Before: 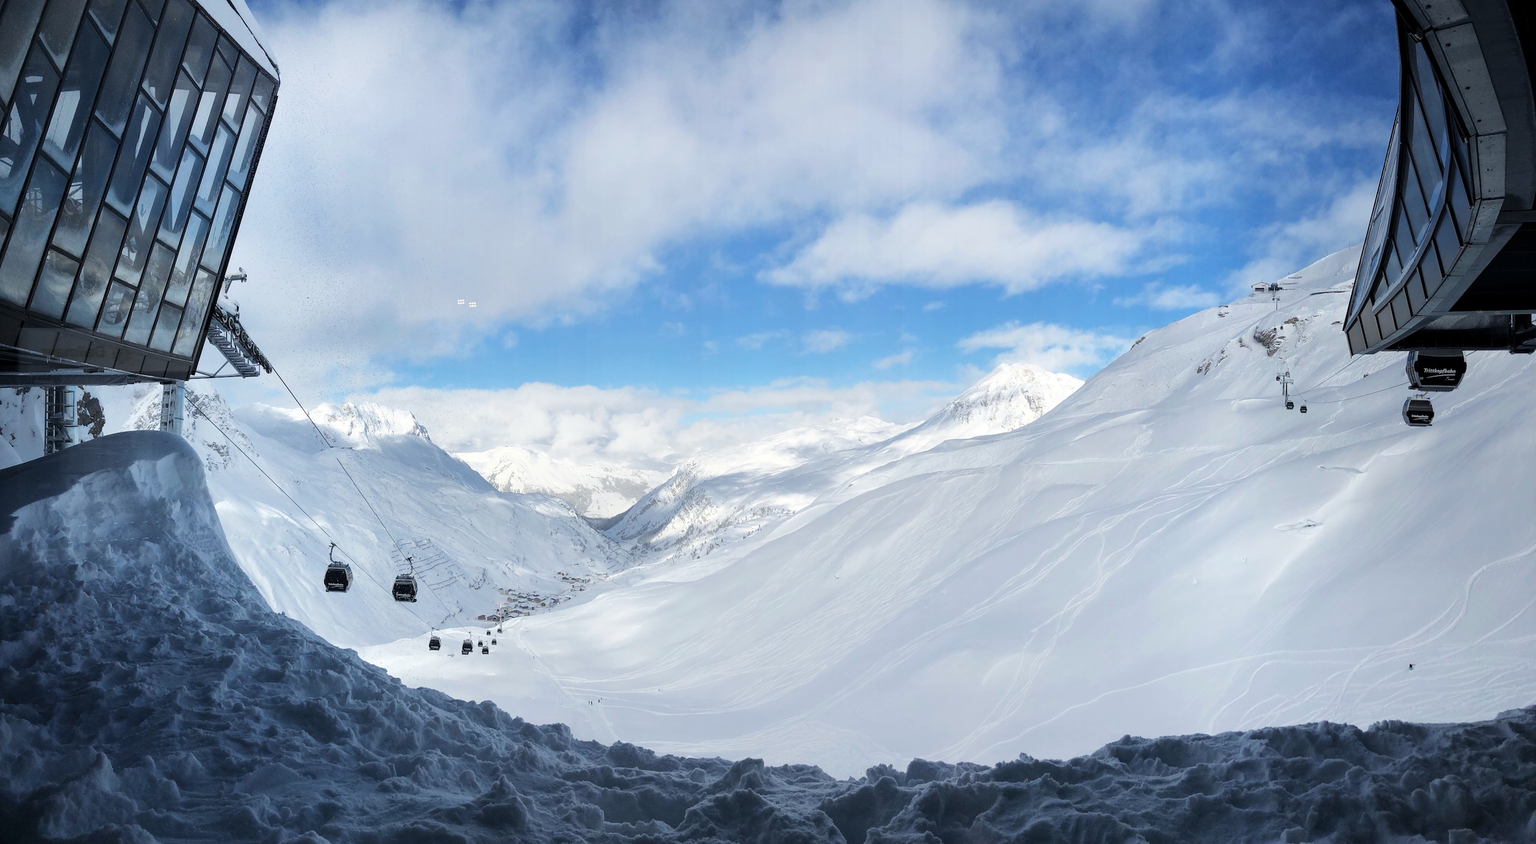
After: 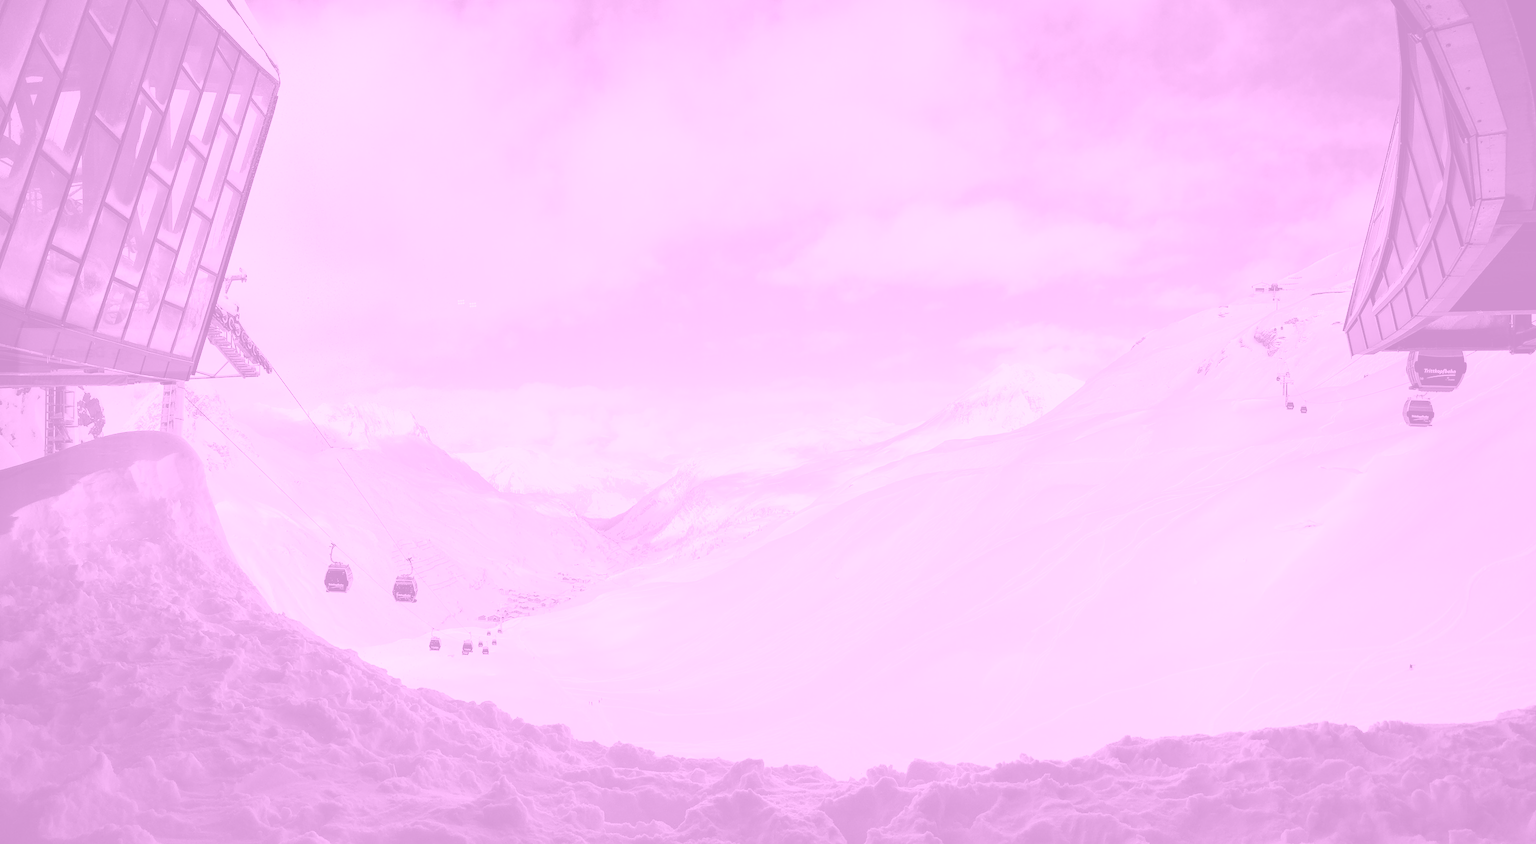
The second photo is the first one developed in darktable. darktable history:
colorize: hue 331.2°, saturation 75%, source mix 30.28%, lightness 70.52%, version 1
tone curve: color space Lab, independent channels, preserve colors none
